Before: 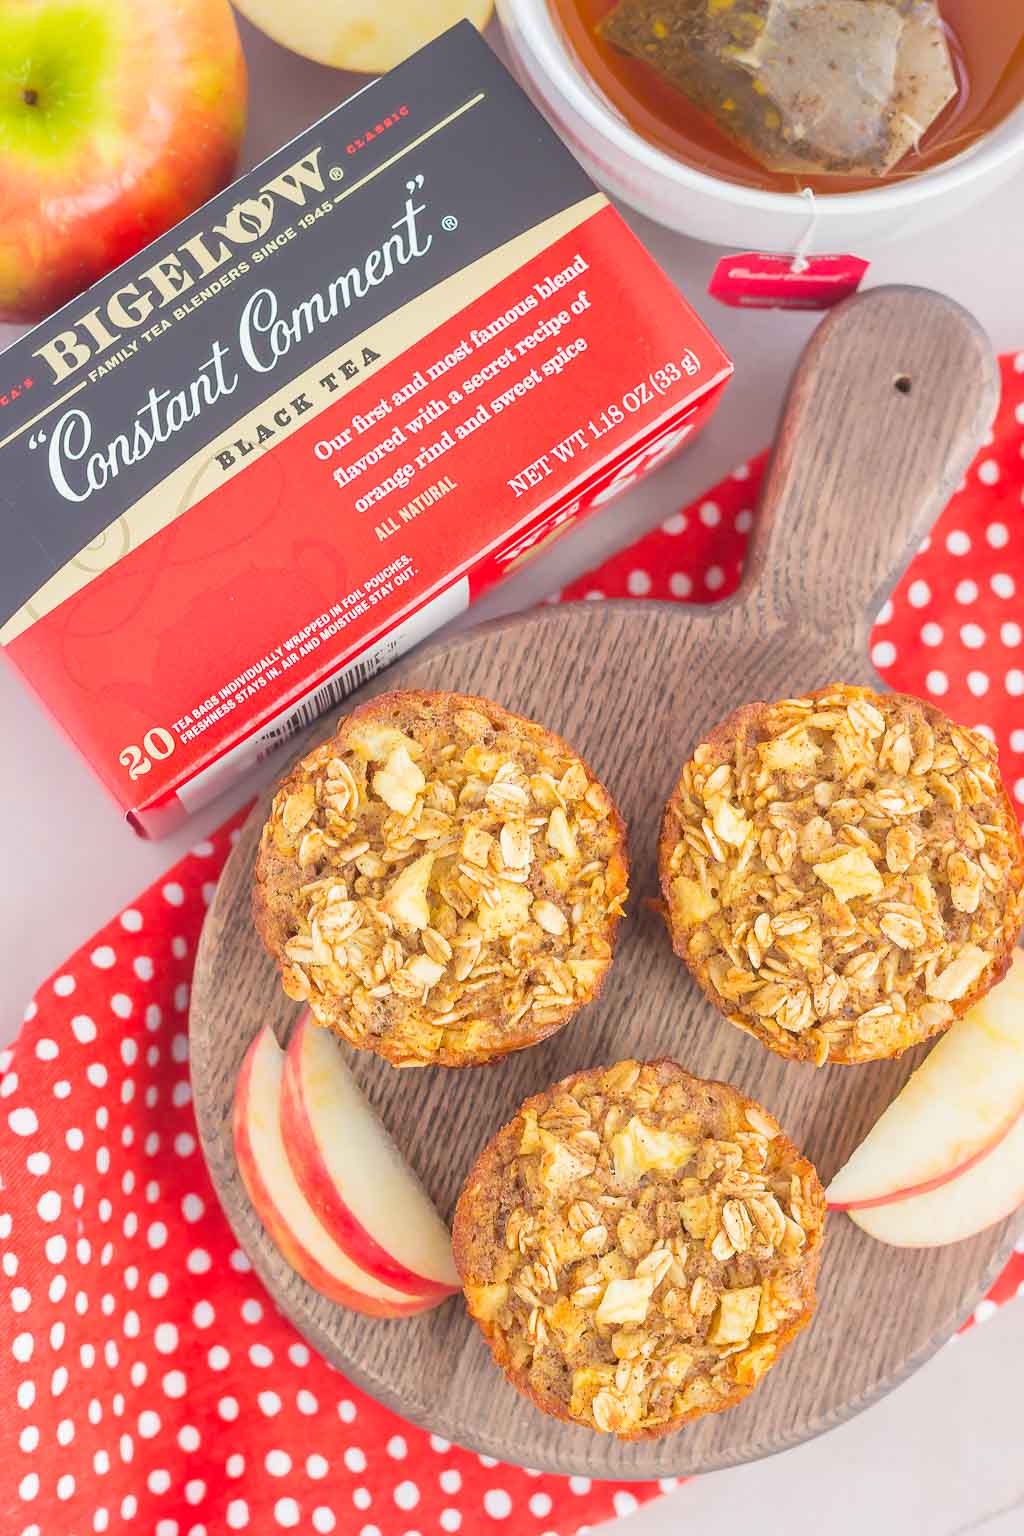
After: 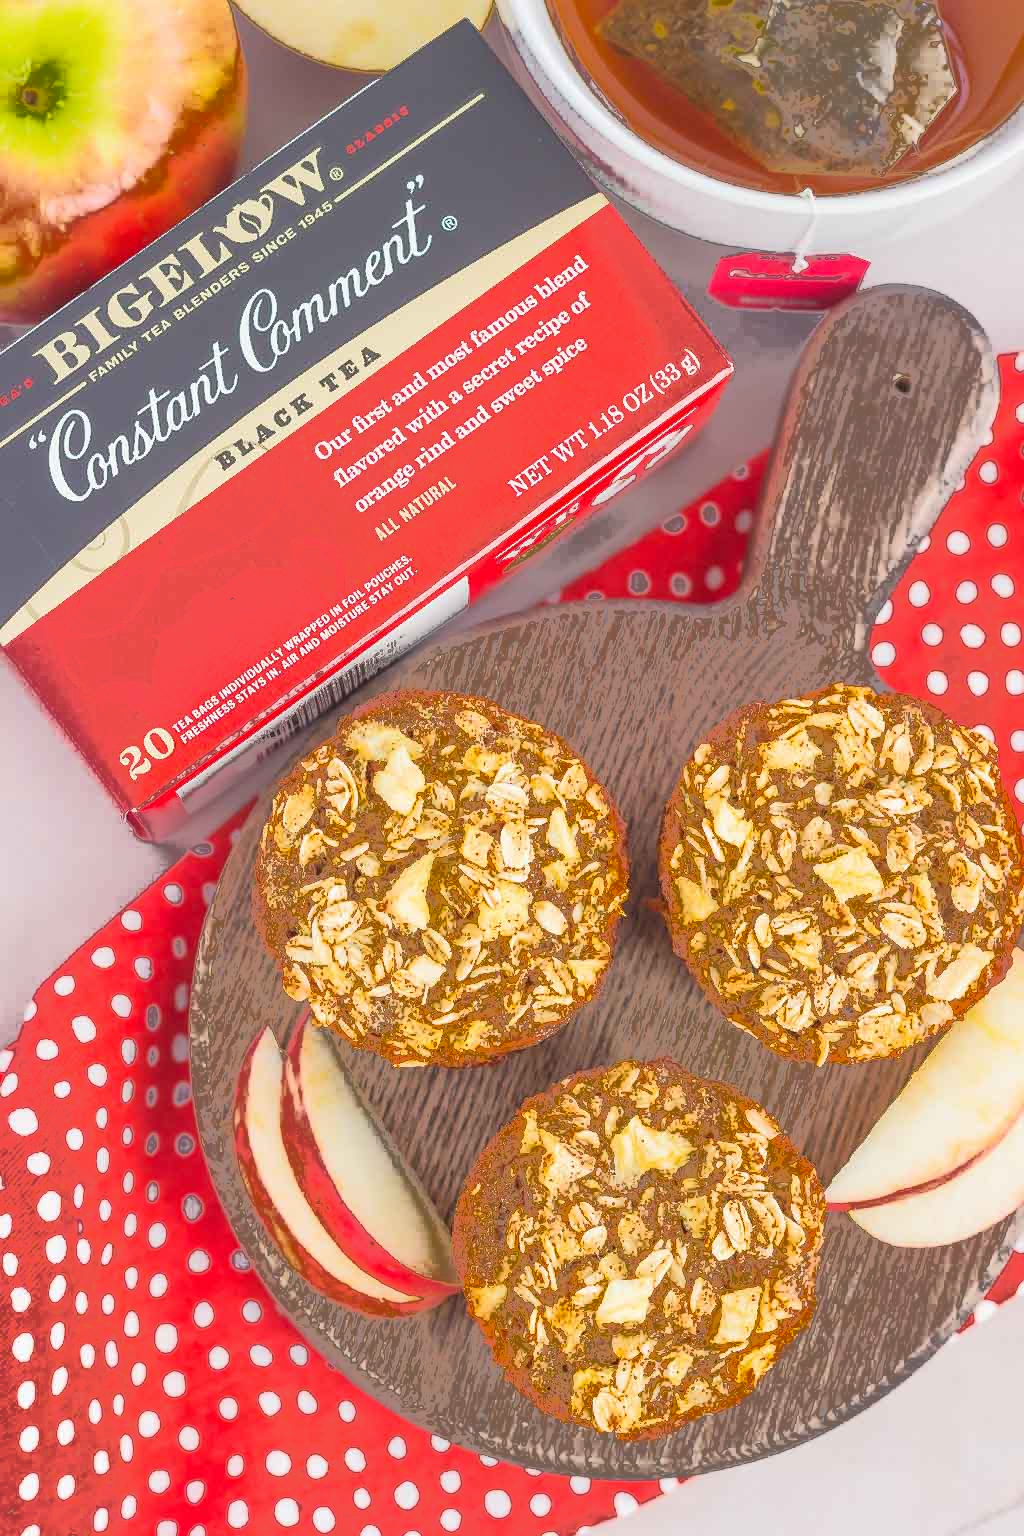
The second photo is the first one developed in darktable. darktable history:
fill light: exposure -0.73 EV, center 0.69, width 2.2
rotate and perspective: automatic cropping original format, crop left 0, crop top 0
